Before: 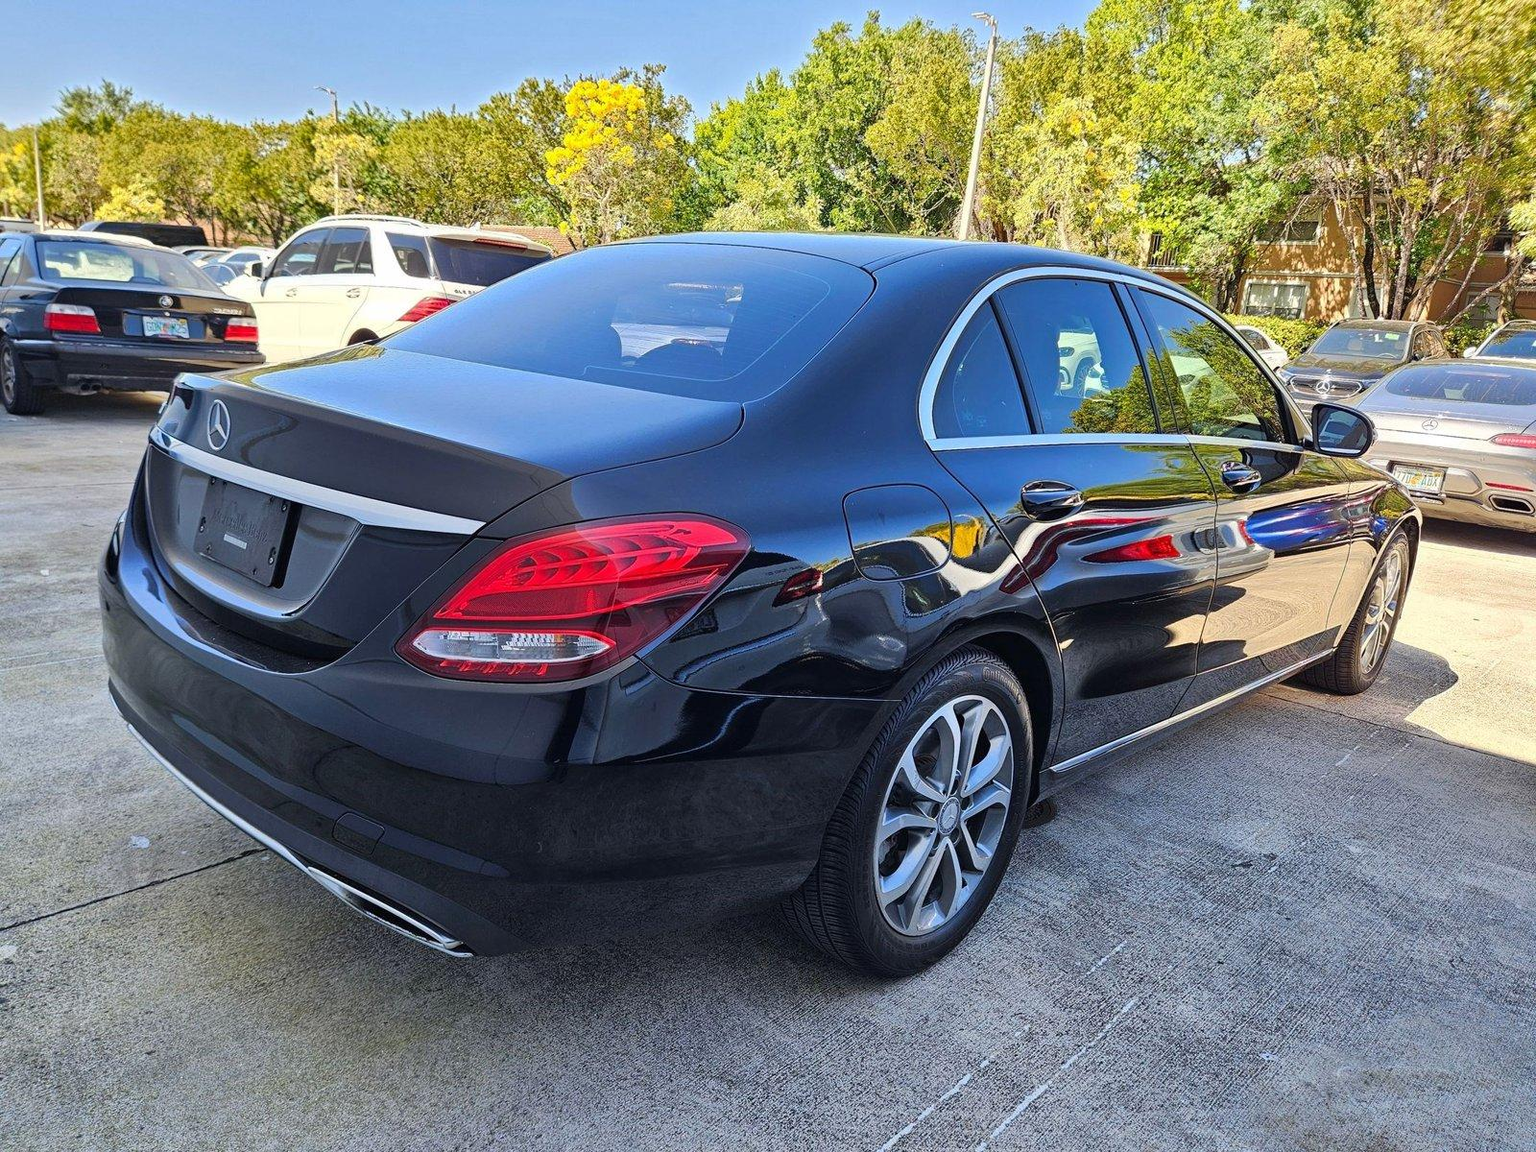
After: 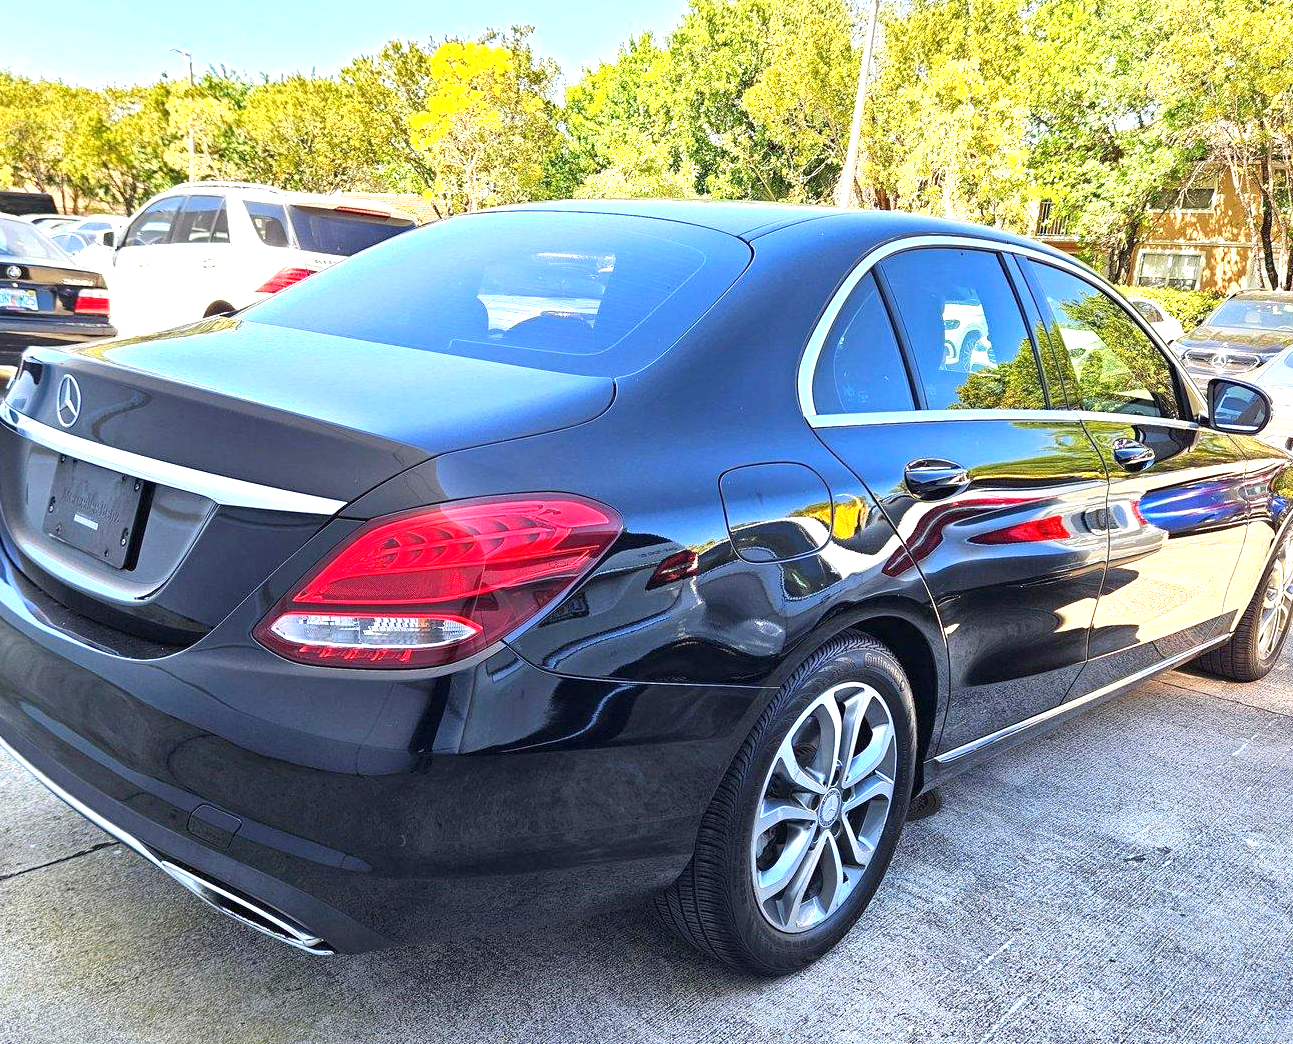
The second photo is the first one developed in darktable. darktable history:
exposure: black level correction 0.001, exposure 1.055 EV, compensate highlight preservation false
crop: left 9.938%, top 3.531%, right 9.217%, bottom 9.435%
